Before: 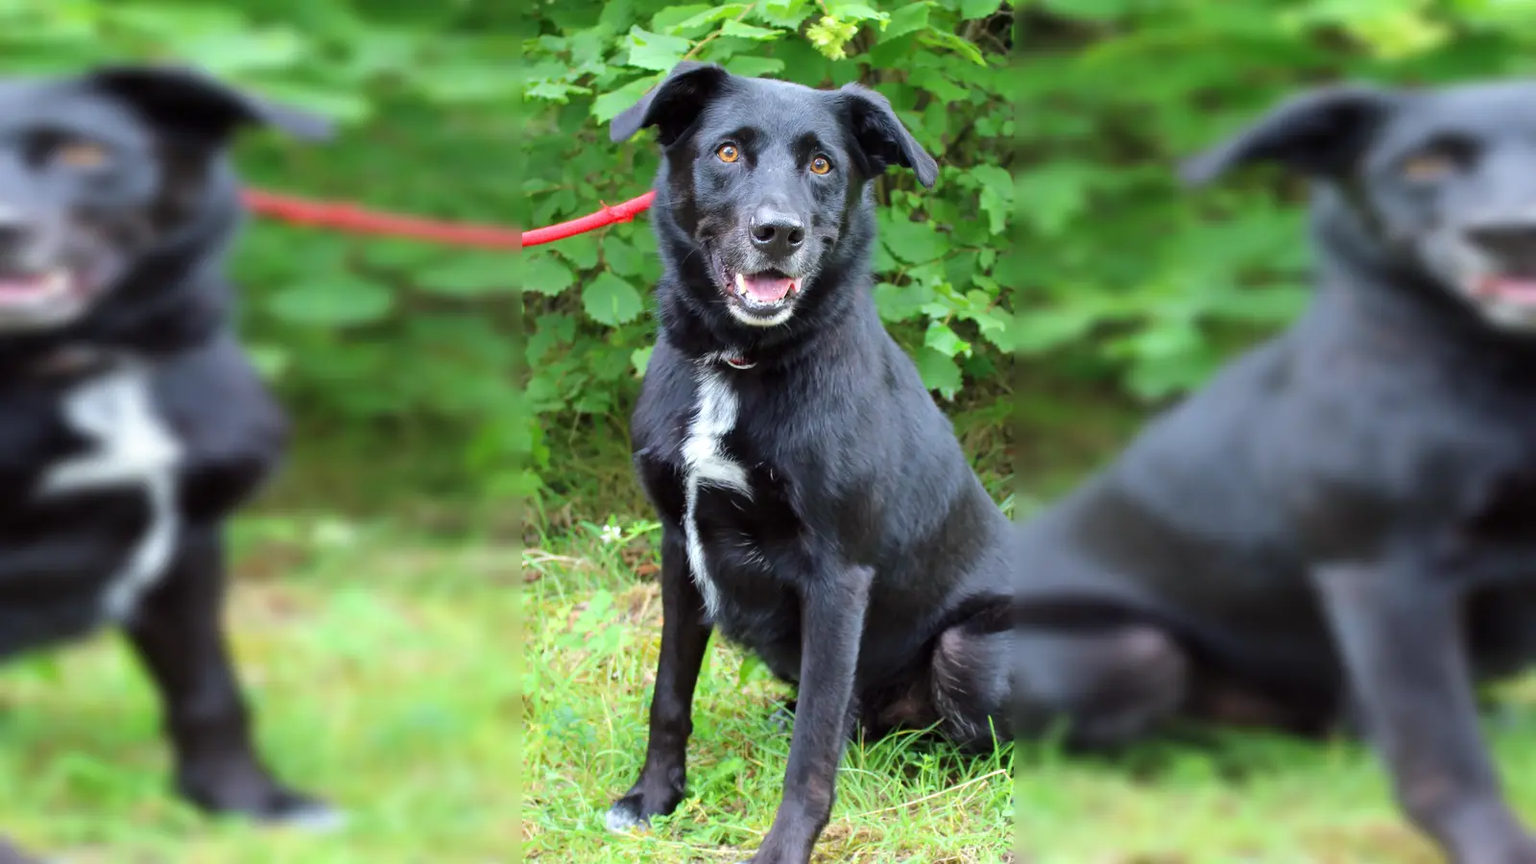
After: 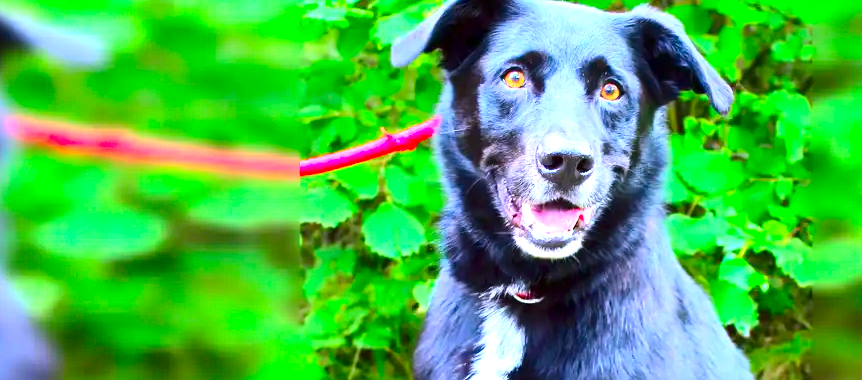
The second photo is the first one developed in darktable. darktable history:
white balance: red 1.004, blue 1.096
crop: left 15.306%, top 9.065%, right 30.789%, bottom 48.638%
contrast brightness saturation: contrast 0.26, brightness 0.02, saturation 0.87
local contrast: mode bilateral grid, contrast 20, coarseness 50, detail 132%, midtone range 0.2
exposure: black level correction 0, exposure 1.1 EV, compensate exposure bias true, compensate highlight preservation false
